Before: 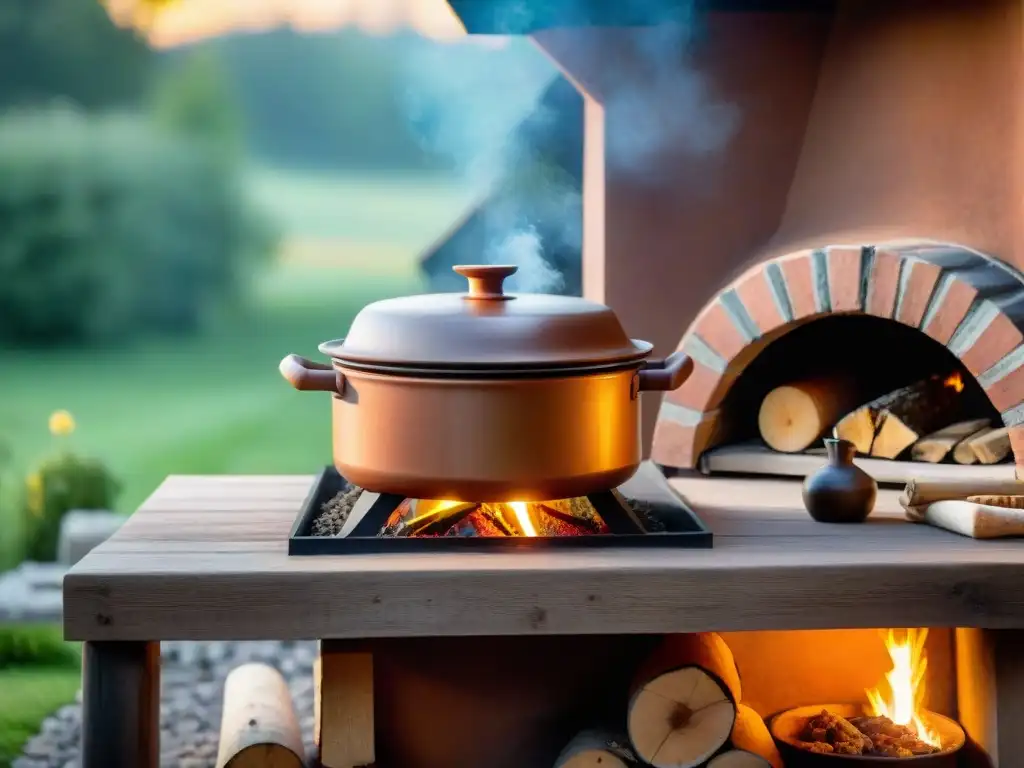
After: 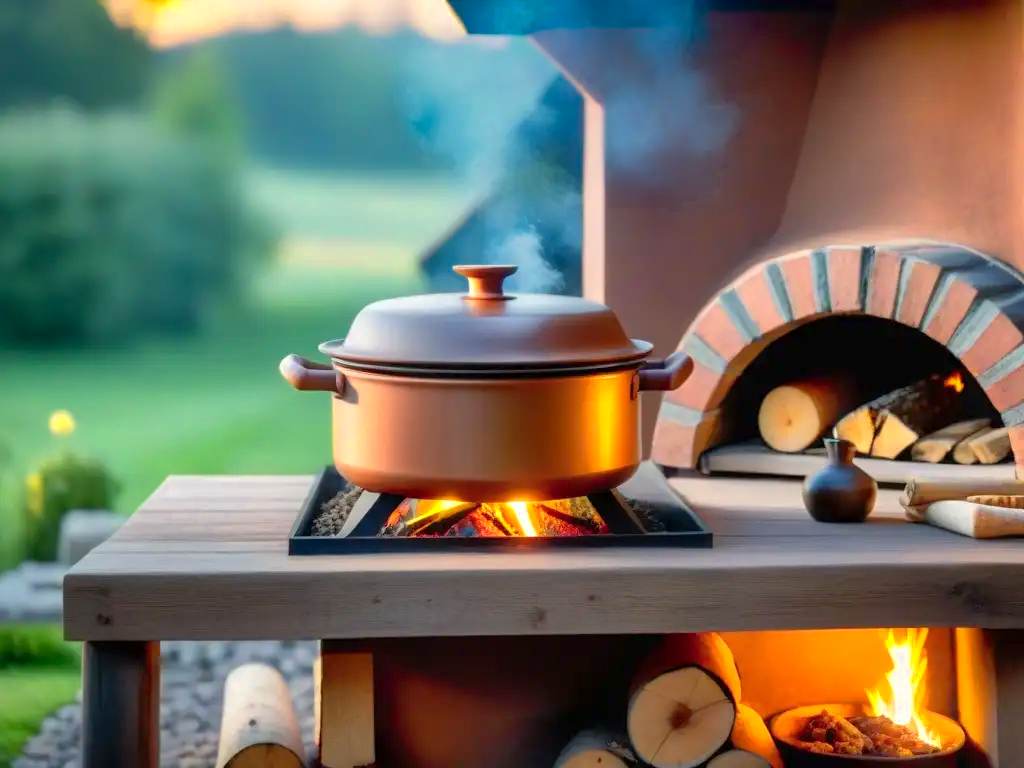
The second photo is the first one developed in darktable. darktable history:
shadows and highlights: on, module defaults
color zones: curves: ch0 [(0.287, 0.048) (0.493, 0.484) (0.737, 0.816)]; ch1 [(0, 0) (0.143, 0) (0.286, 0) (0.429, 0) (0.571, 0) (0.714, 0) (0.857, 0)], mix -119.81%
